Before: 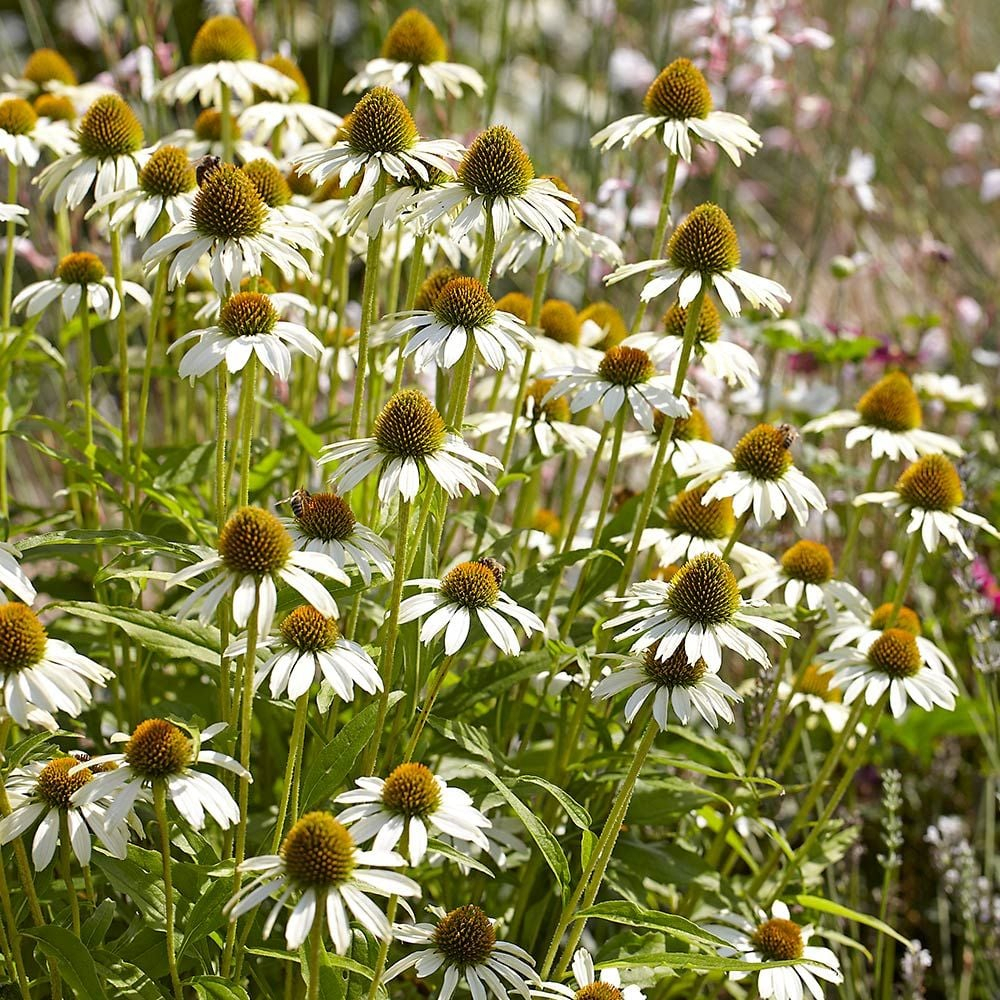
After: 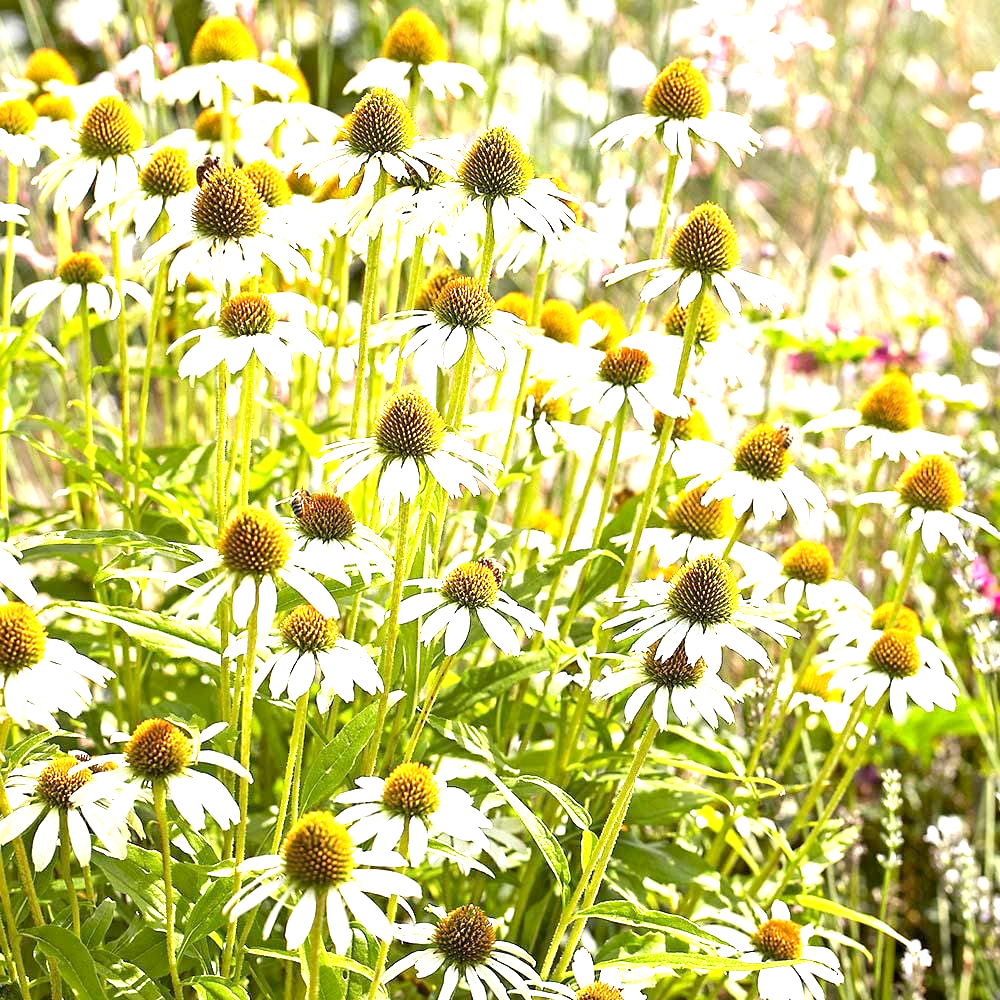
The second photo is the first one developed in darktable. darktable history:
exposure: black level correction 0.001, exposure 1.856 EV, compensate highlight preservation false
